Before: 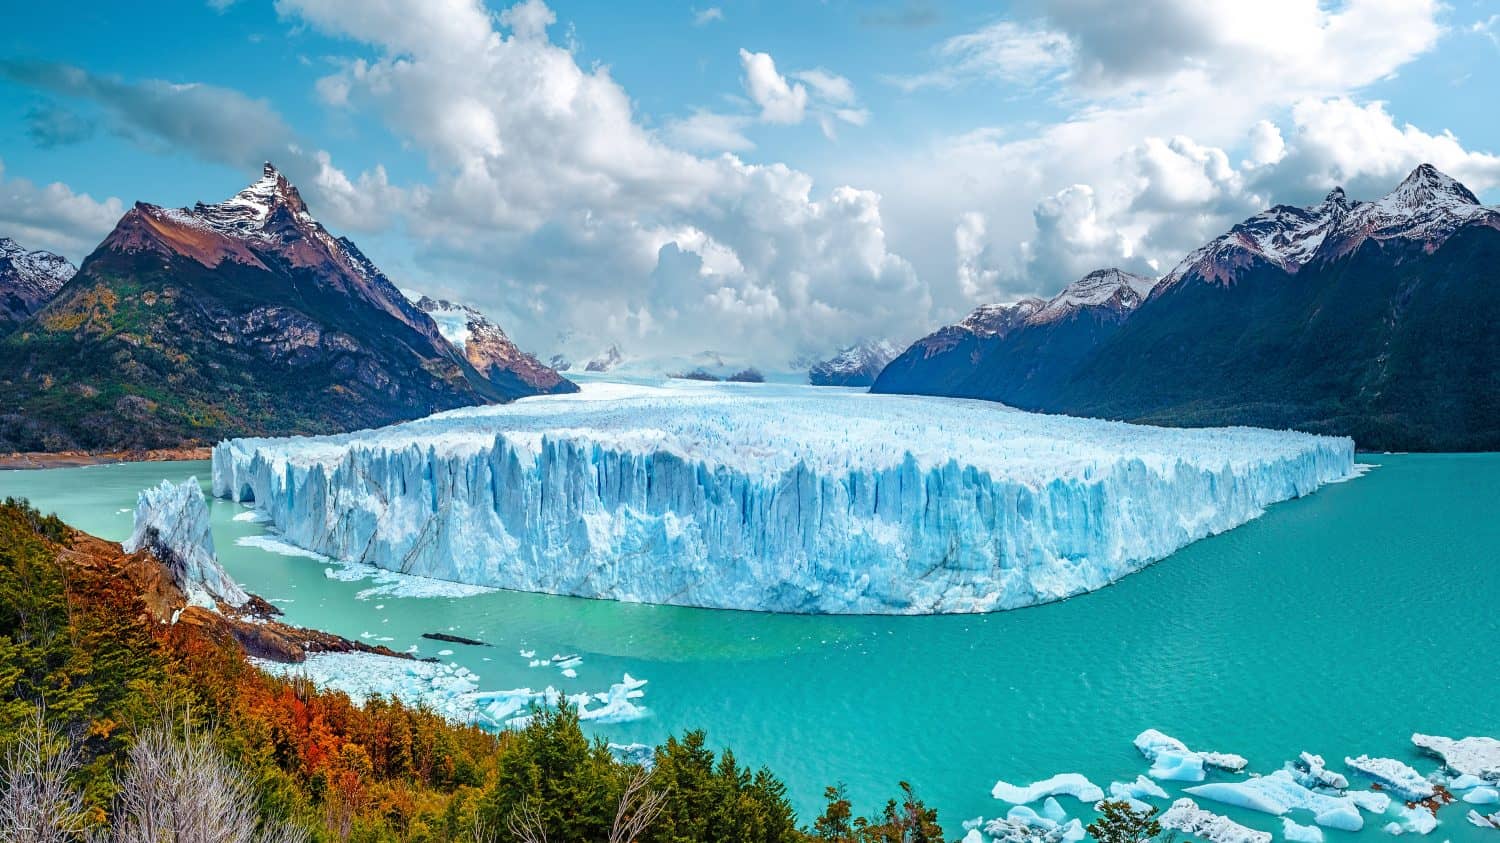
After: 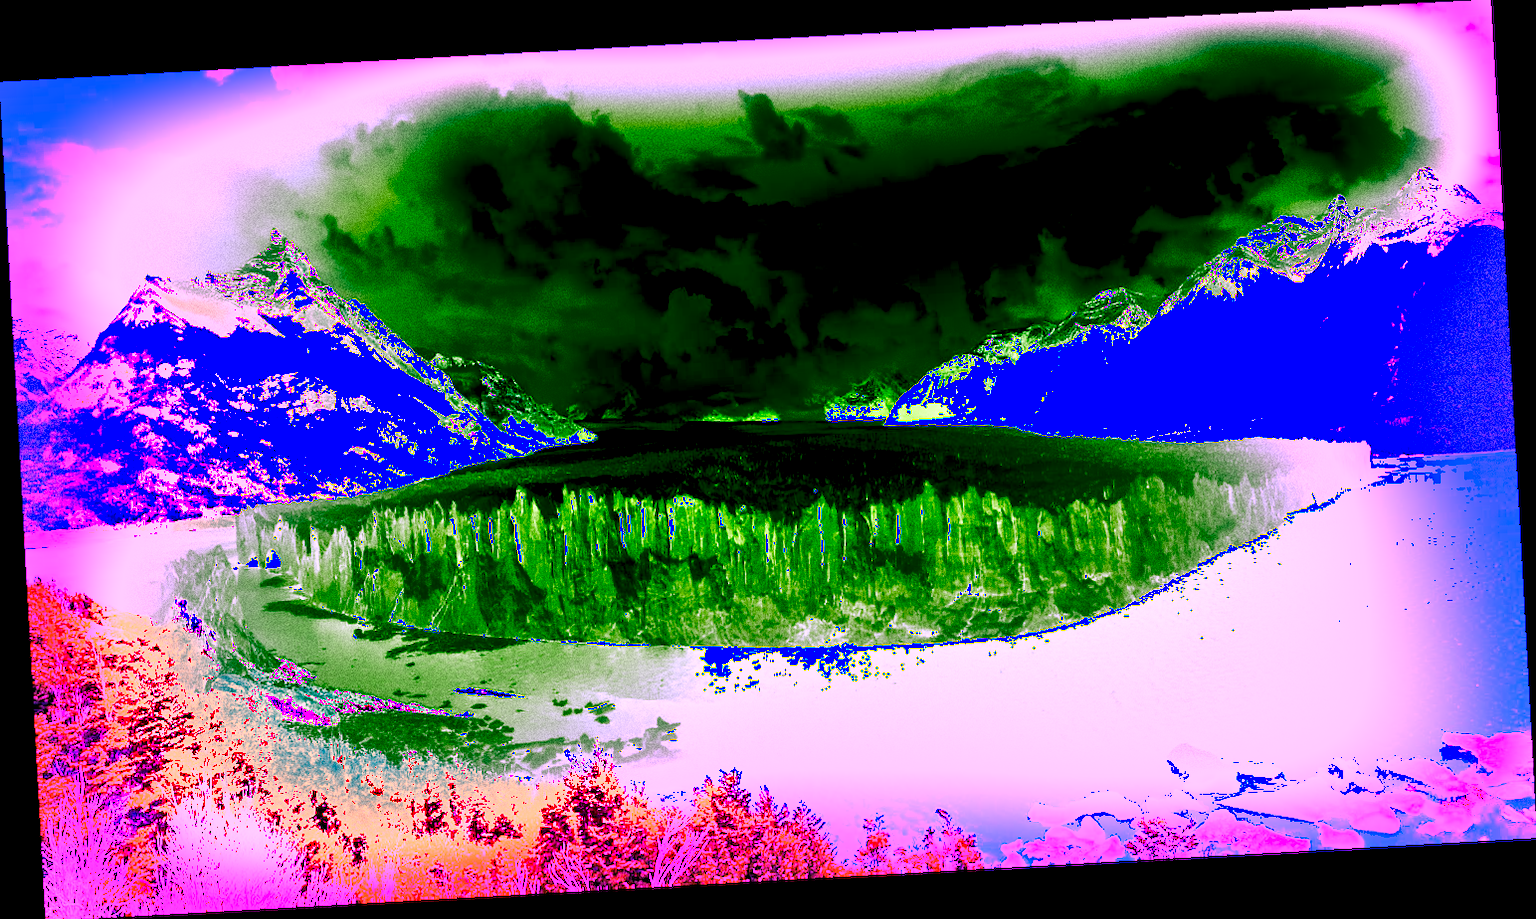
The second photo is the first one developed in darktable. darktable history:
shadows and highlights: soften with gaussian
white balance: red 8, blue 8
rotate and perspective: rotation -3.18°, automatic cropping off
grain: strength 49.07%
rgb levels: preserve colors sum RGB, levels [[0.038, 0.433, 0.934], [0, 0.5, 1], [0, 0.5, 1]]
